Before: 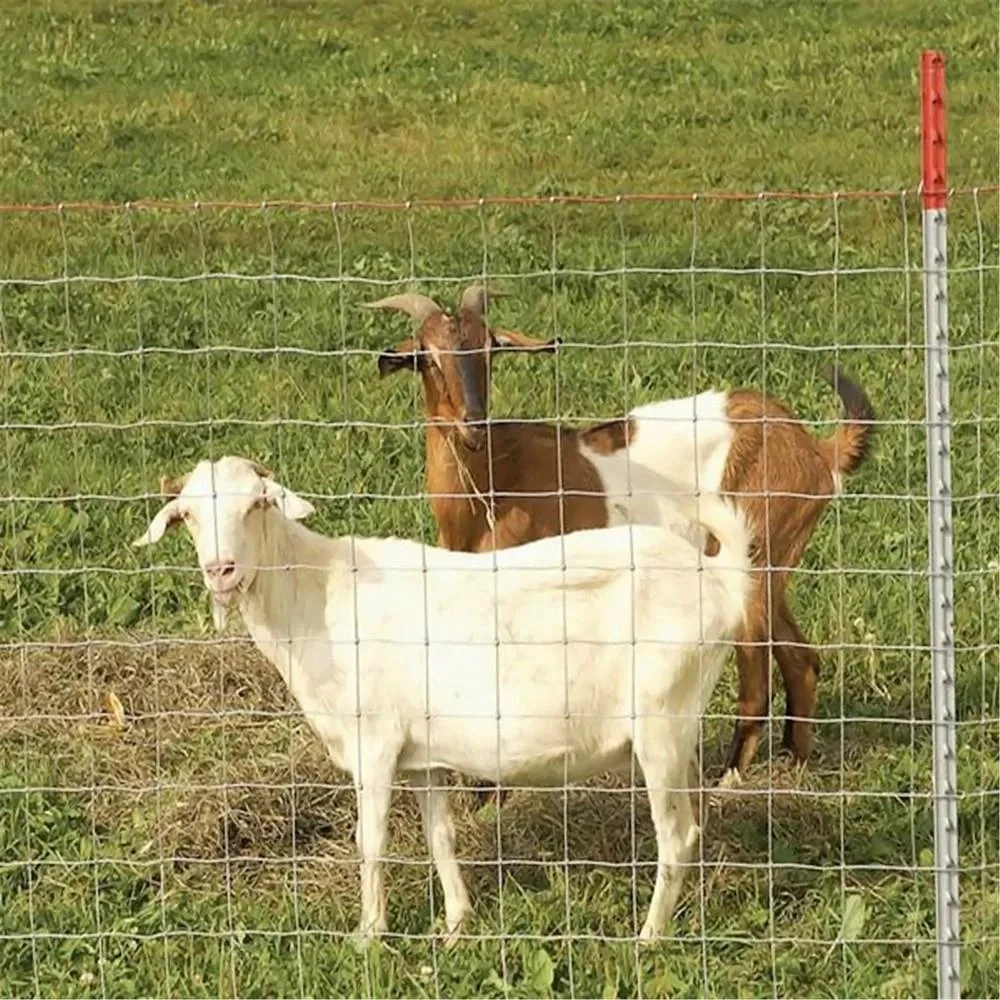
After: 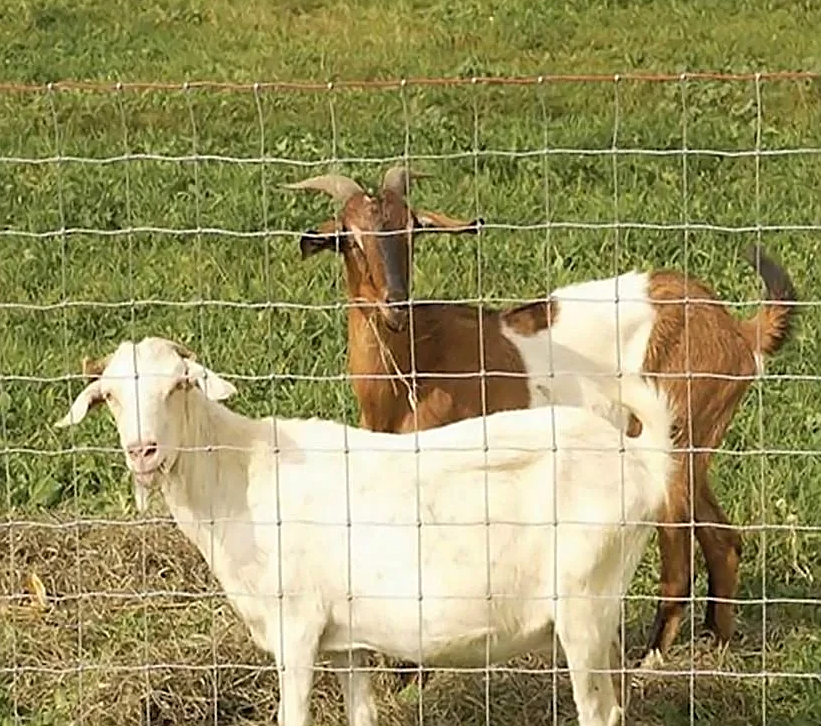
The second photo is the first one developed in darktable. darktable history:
crop: left 7.806%, top 11.981%, right 10.016%, bottom 15.399%
sharpen: on, module defaults
color balance rgb: highlights gain › chroma 0.127%, highlights gain › hue 332.48°, perceptual saturation grading › global saturation 0.127%
